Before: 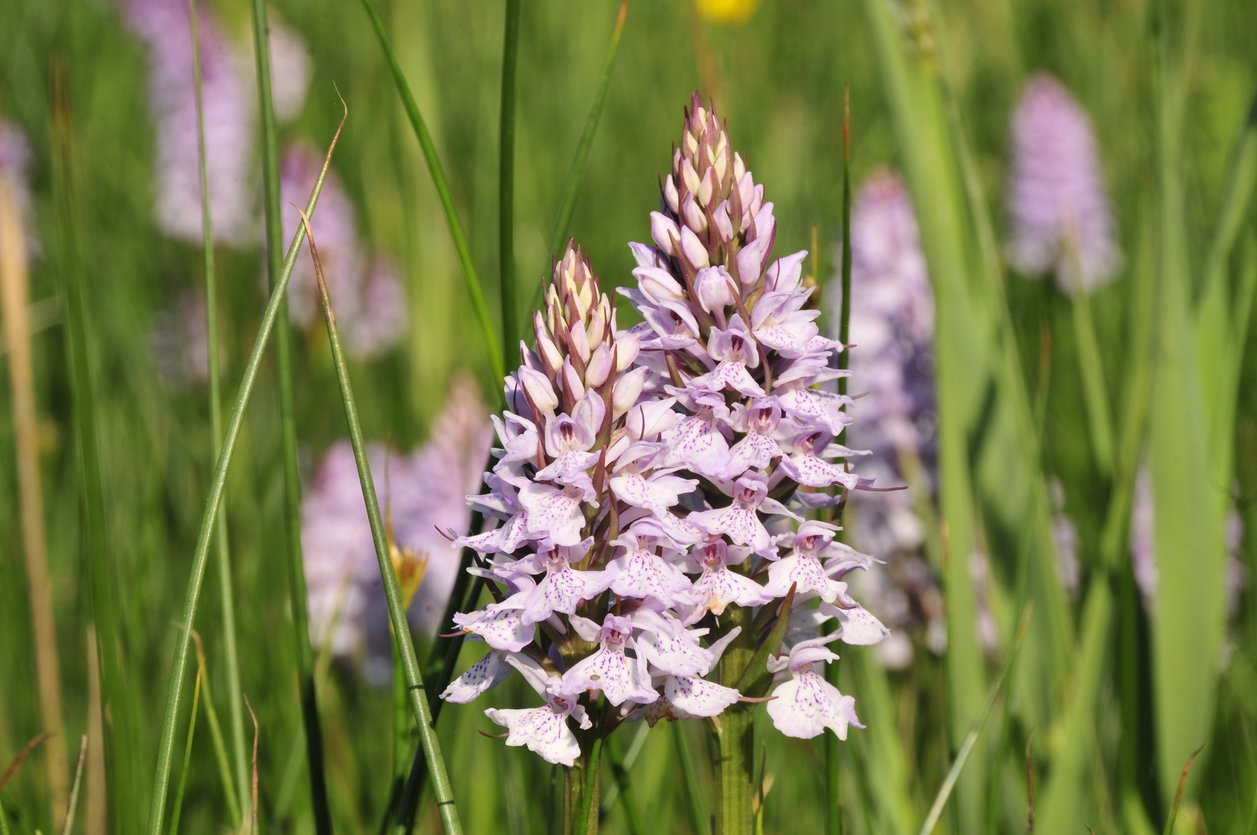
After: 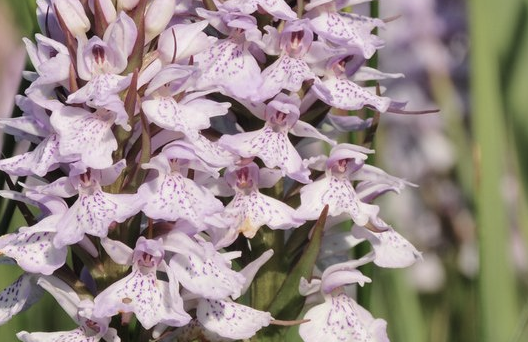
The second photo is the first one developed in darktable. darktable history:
crop: left 37.276%, top 45.199%, right 20.659%, bottom 13.799%
color zones: curves: ch0 [(0, 0.5) (0.143, 0.5) (0.286, 0.5) (0.429, 0.504) (0.571, 0.5) (0.714, 0.509) (0.857, 0.5) (1, 0.5)]; ch1 [(0, 0.425) (0.143, 0.425) (0.286, 0.375) (0.429, 0.405) (0.571, 0.5) (0.714, 0.47) (0.857, 0.425) (1, 0.435)]; ch2 [(0, 0.5) (0.143, 0.5) (0.286, 0.5) (0.429, 0.517) (0.571, 0.5) (0.714, 0.51) (0.857, 0.5) (1, 0.5)], mix 31.61%
shadows and highlights: shadows -20.61, white point adjustment -1.96, highlights -34.94
